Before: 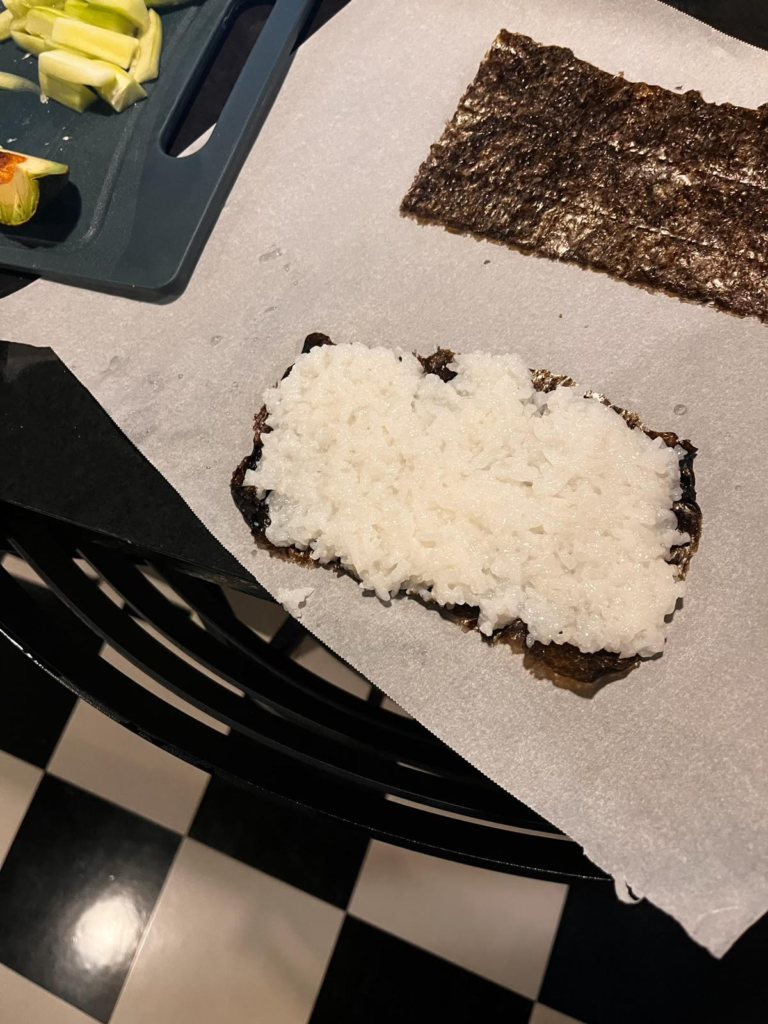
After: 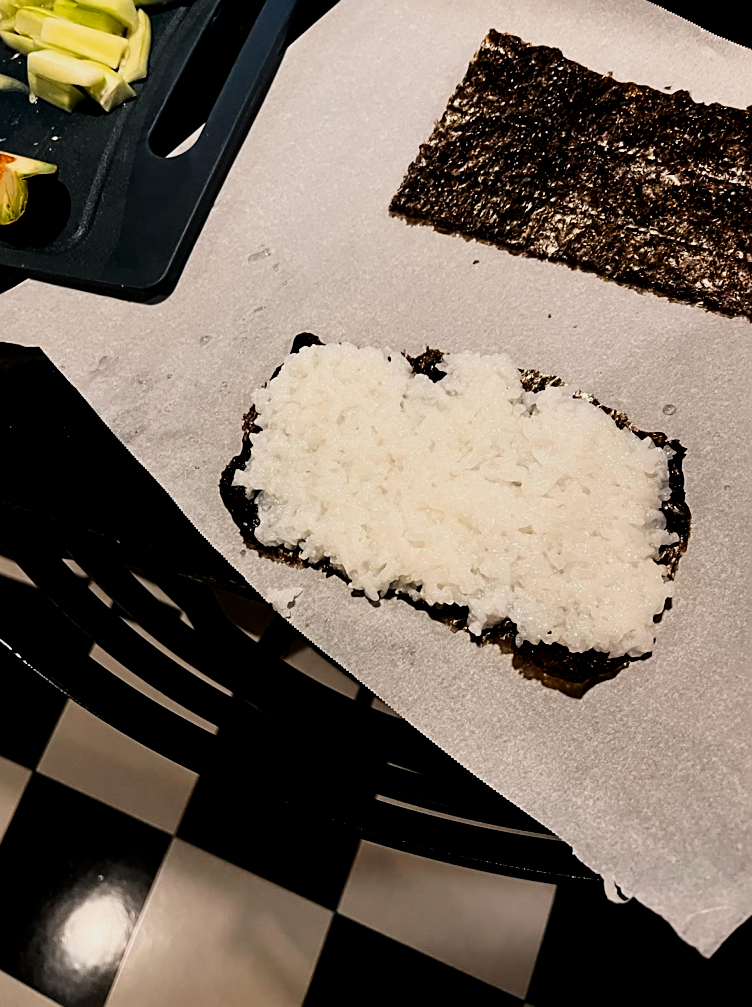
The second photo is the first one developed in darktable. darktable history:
filmic rgb: black relative exposure -3.85 EV, white relative exposure 3.48 EV, hardness 2.65, contrast 1.102, iterations of high-quality reconstruction 0
contrast brightness saturation: contrast 0.205, brightness -0.109, saturation 0.096
sharpen: on, module defaults
crop and rotate: left 1.538%, right 0.532%, bottom 1.614%
